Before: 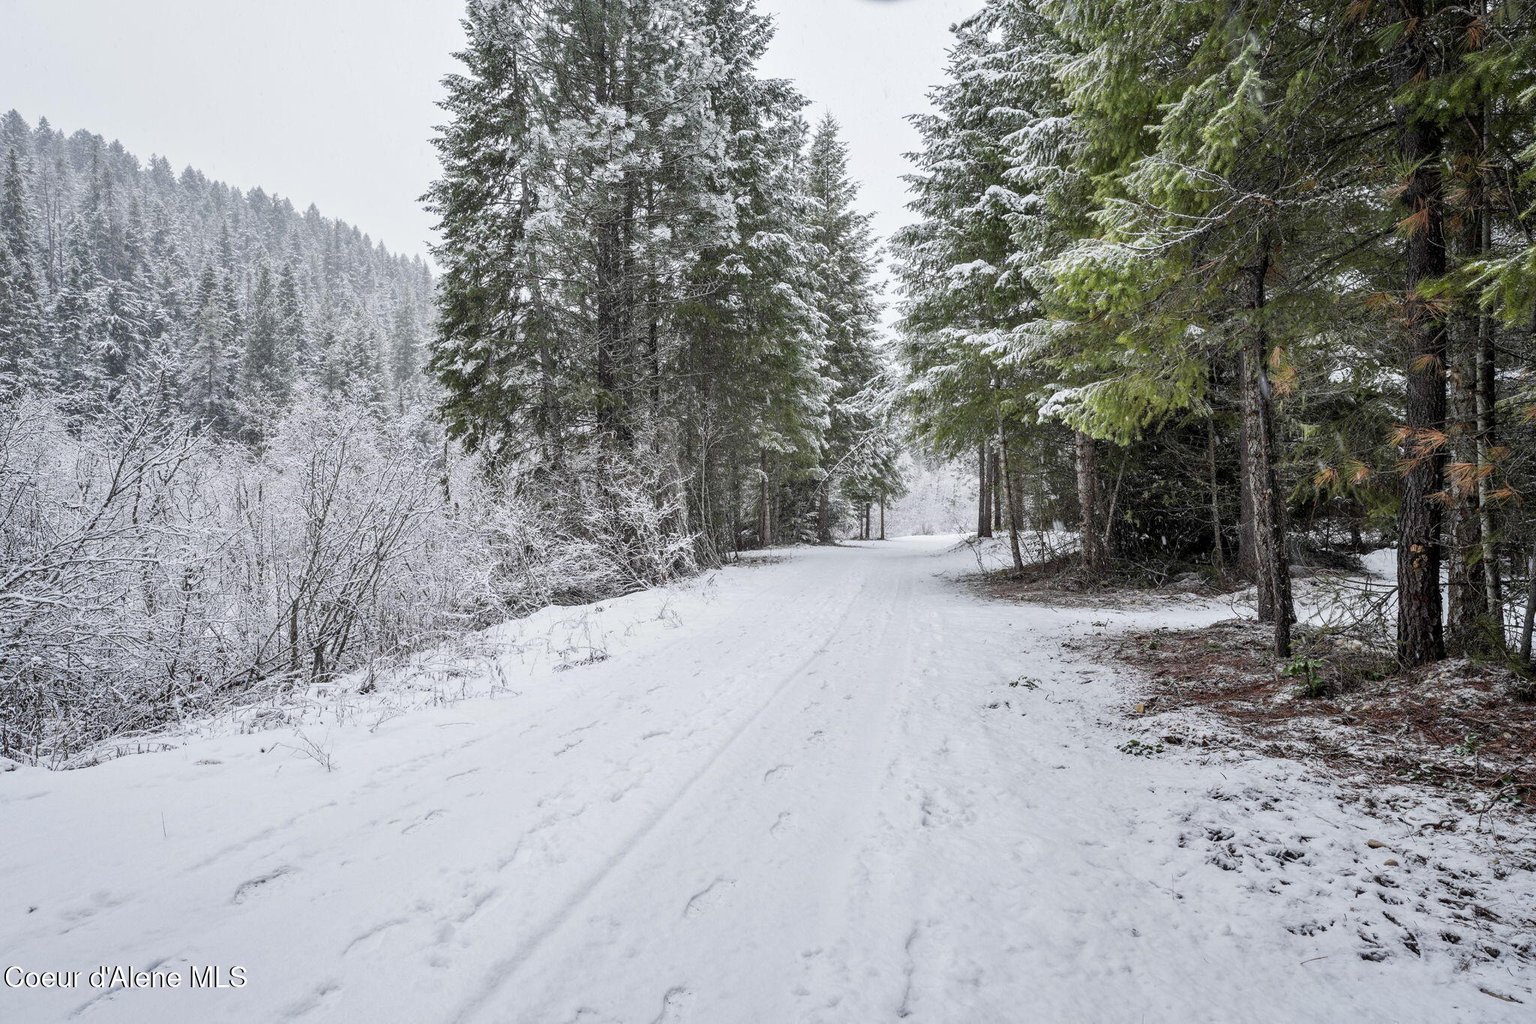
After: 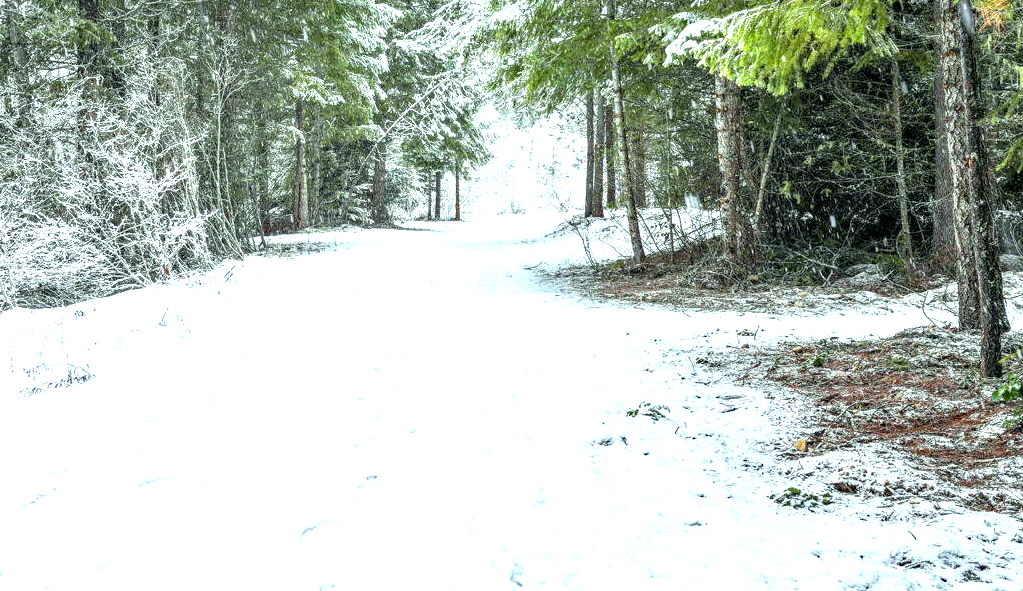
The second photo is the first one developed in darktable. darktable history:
crop: left 35.111%, top 36.629%, right 14.894%, bottom 20.003%
exposure: black level correction 0, exposure 1.199 EV, compensate exposure bias true, compensate highlight preservation false
haze removal: adaptive false
color correction: highlights a* -7.59, highlights b* 1.58, shadows a* -3.08, saturation 1.37
local contrast: detail 130%
